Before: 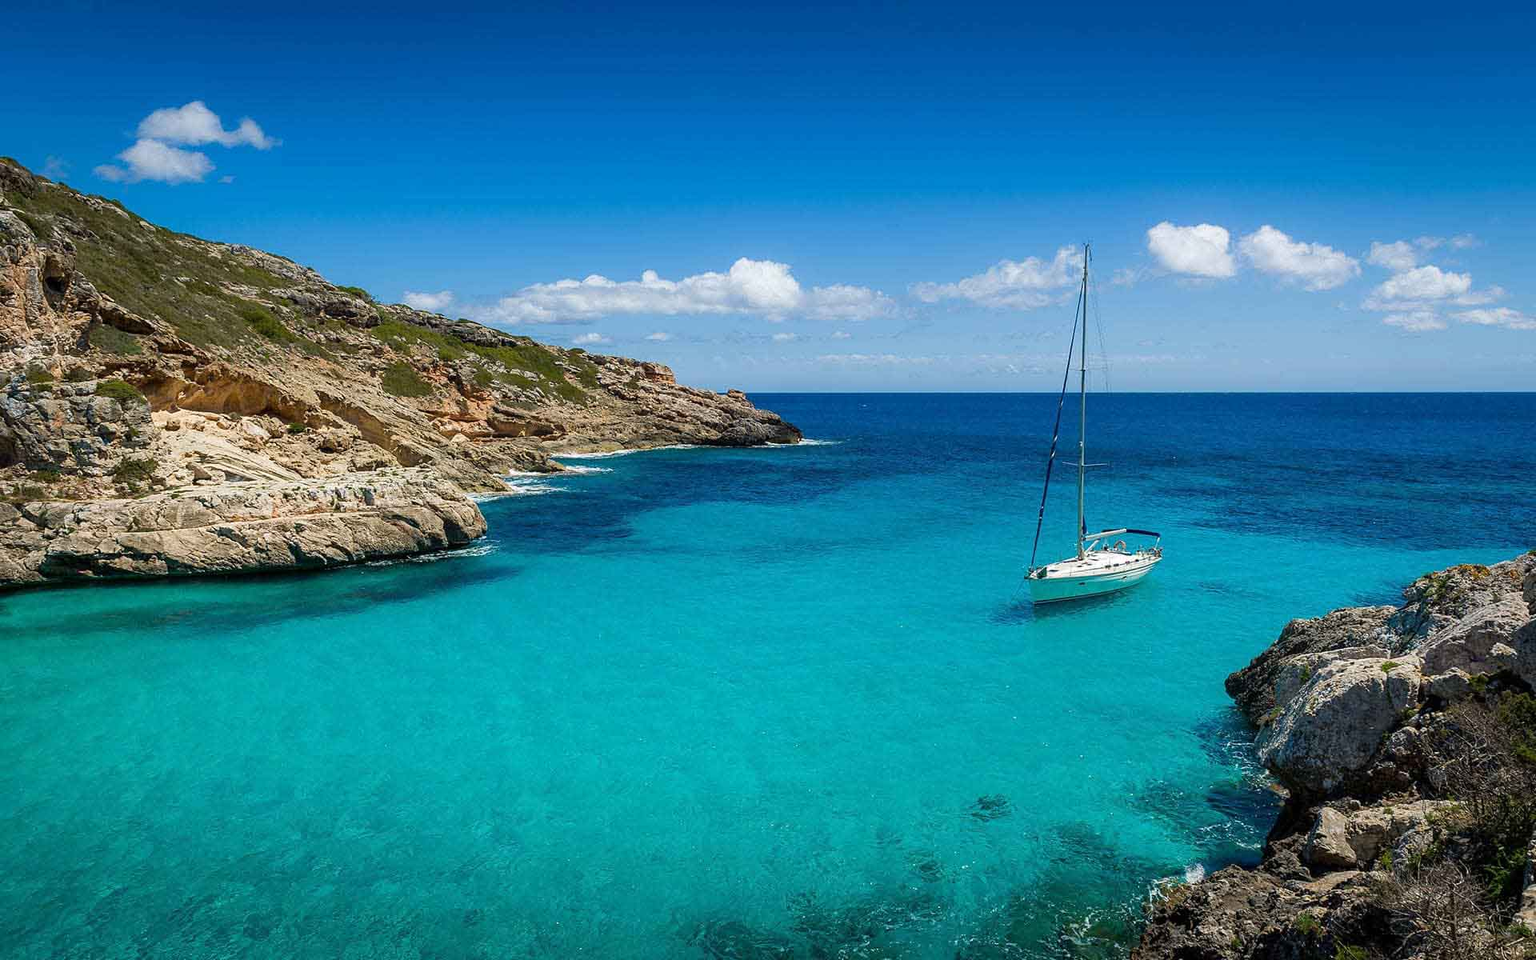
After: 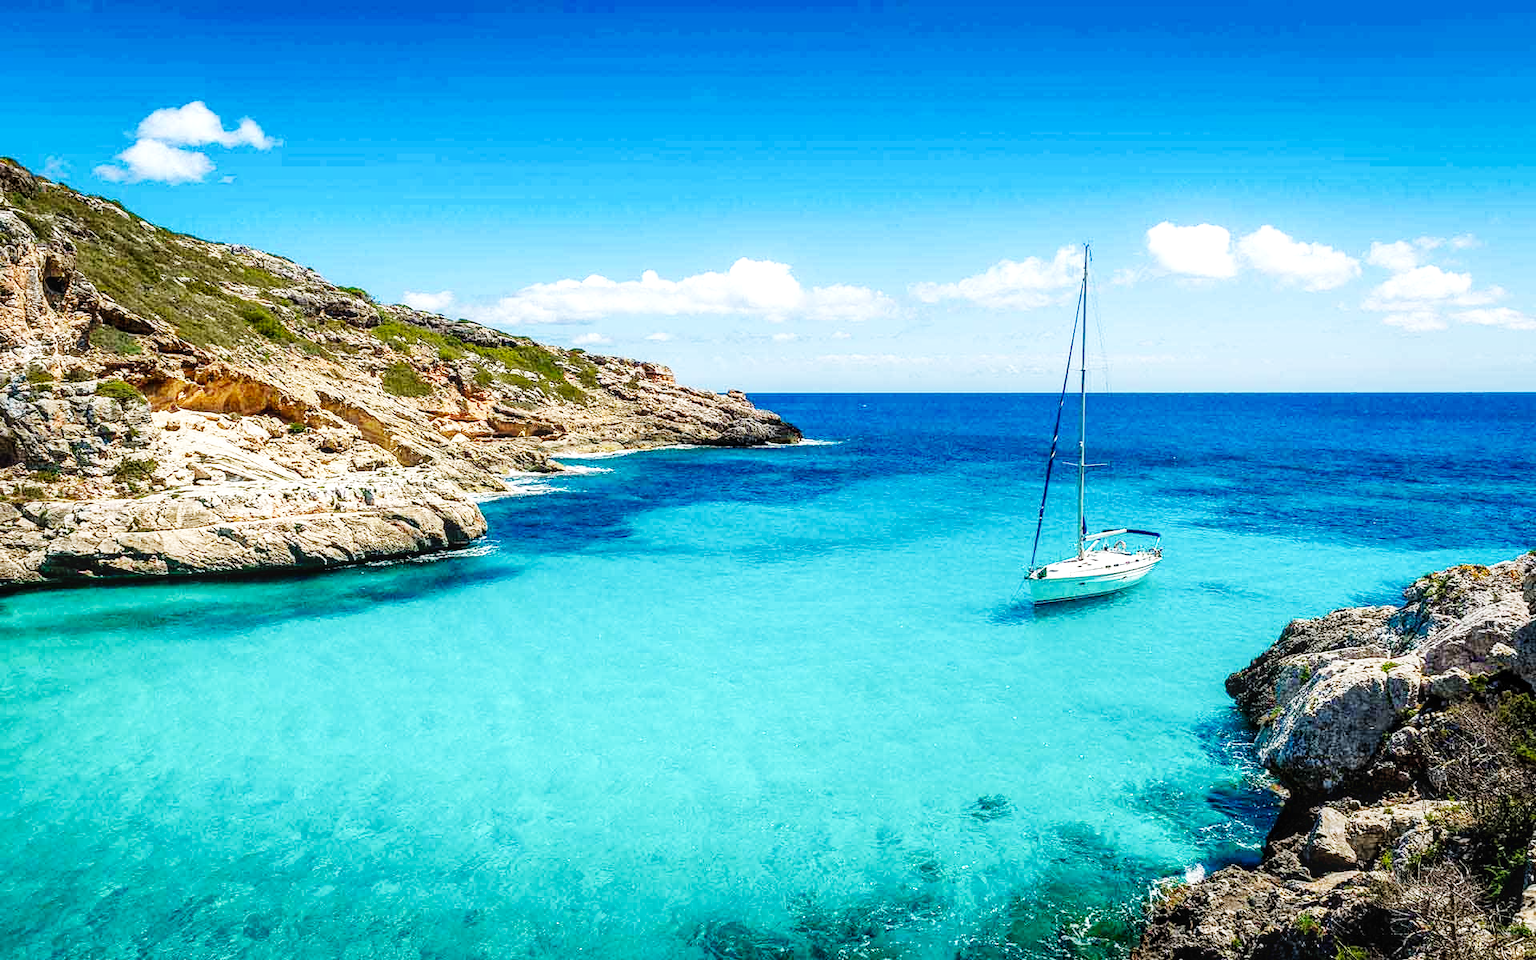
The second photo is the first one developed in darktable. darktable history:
local contrast: on, module defaults
base curve: curves: ch0 [(0, 0.003) (0.001, 0.002) (0.006, 0.004) (0.02, 0.022) (0.048, 0.086) (0.094, 0.234) (0.162, 0.431) (0.258, 0.629) (0.385, 0.8) (0.548, 0.918) (0.751, 0.988) (1, 1)], preserve colors none
